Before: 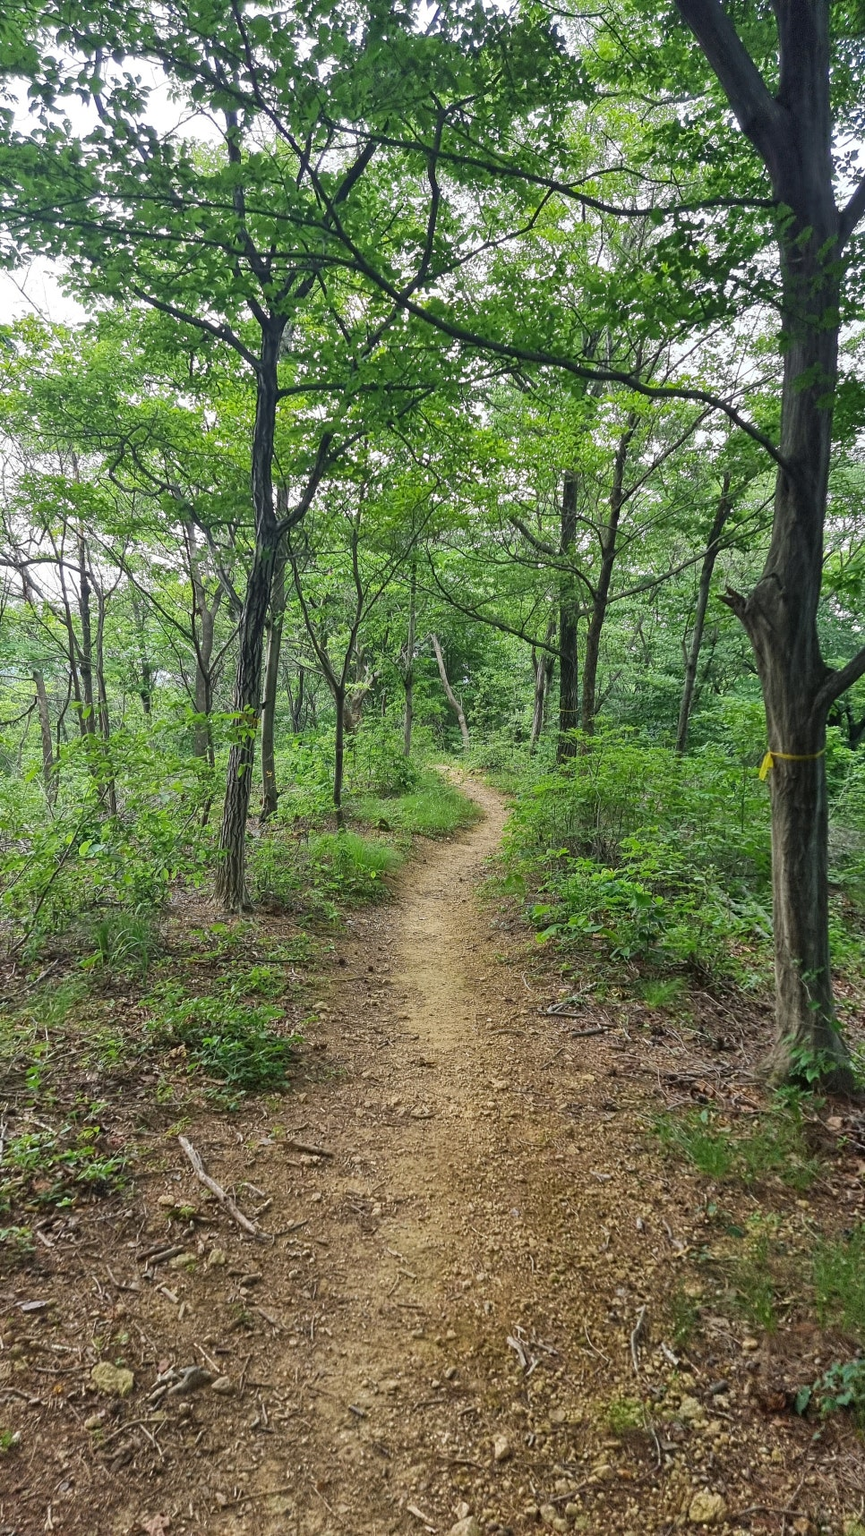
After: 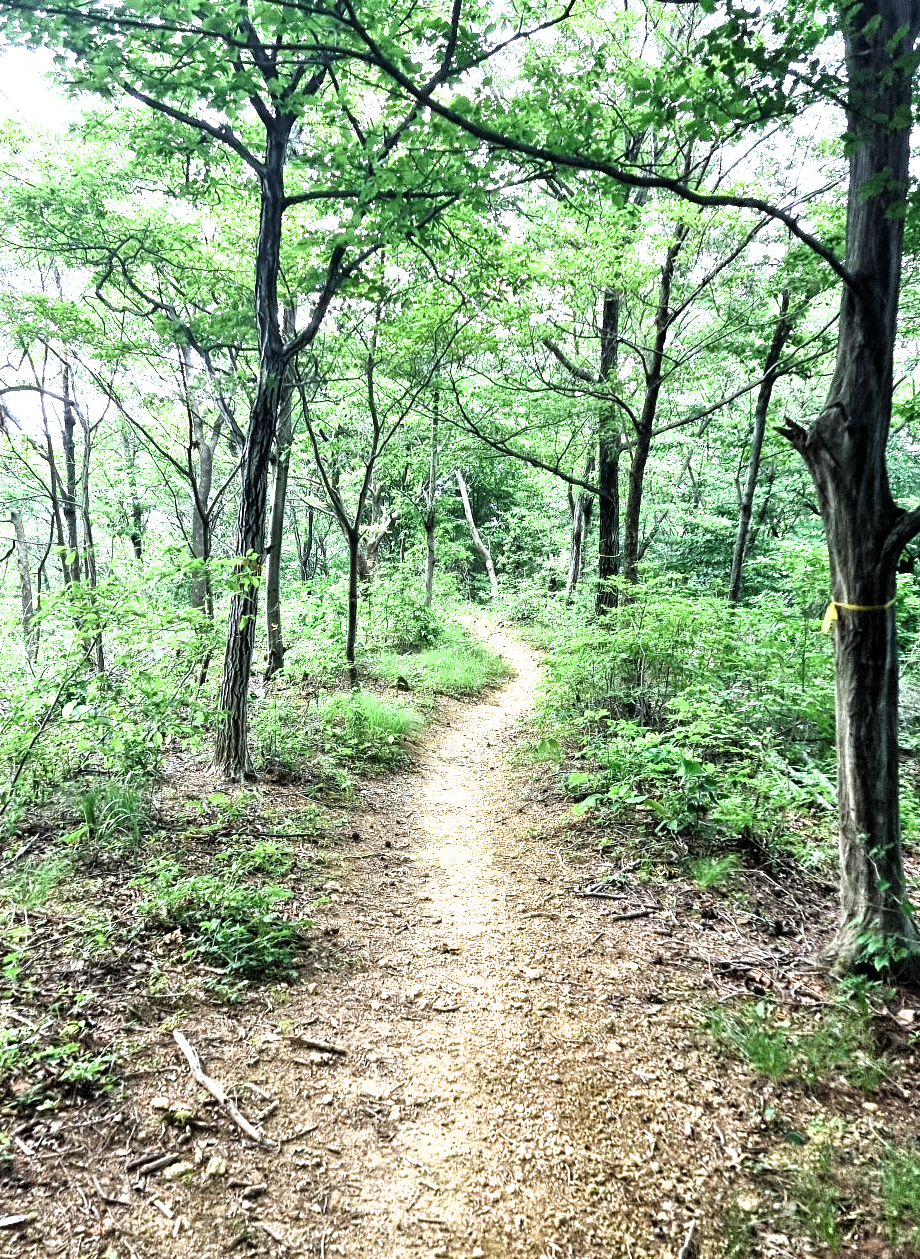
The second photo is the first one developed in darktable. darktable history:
filmic rgb: black relative exposure -8.3 EV, white relative exposure 2.22 EV, threshold 2.95 EV, hardness 7.1, latitude 86.17%, contrast 1.686, highlights saturation mix -4.25%, shadows ↔ highlights balance -2.03%, iterations of high-quality reconstruction 10, enable highlight reconstruction true
crop and rotate: left 2.777%, top 13.888%, right 1.984%, bottom 12.733%
color calibration: illuminant custom, x 0.368, y 0.373, temperature 4345.52 K, saturation algorithm version 1 (2020)
exposure: black level correction 0.001, exposure 1 EV, compensate highlight preservation false
